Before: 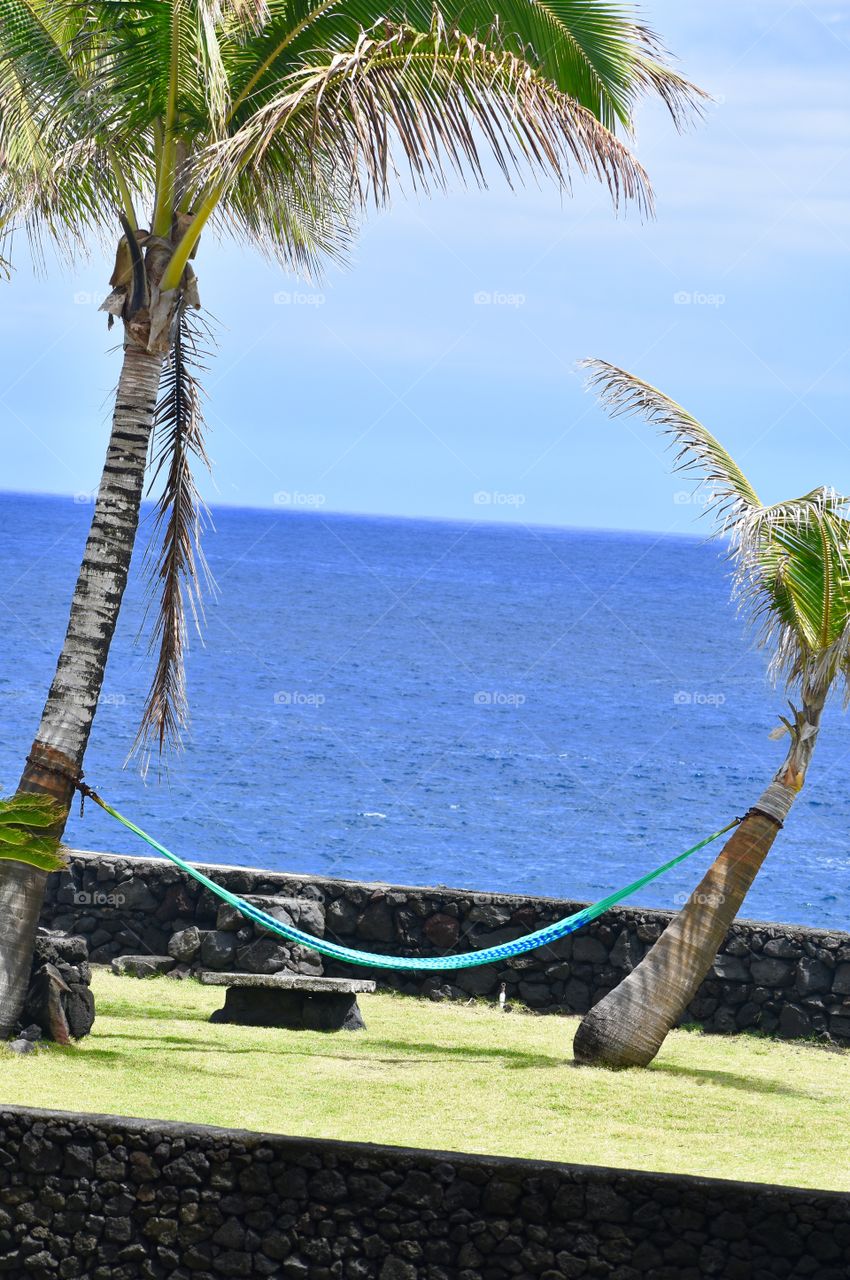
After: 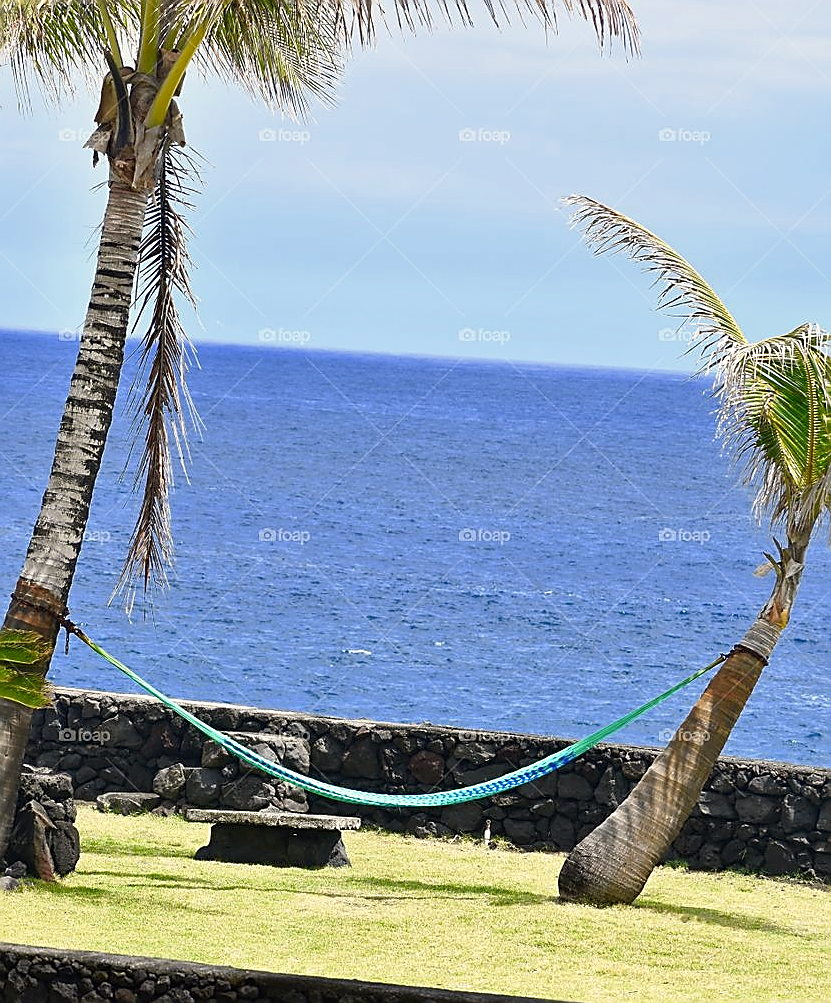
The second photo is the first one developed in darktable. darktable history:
local contrast: mode bilateral grid, contrast 20, coarseness 51, detail 120%, midtone range 0.2
sharpen: radius 1.413, amount 1.235, threshold 0.641
crop and rotate: left 1.915%, top 12.742%, right 0.272%, bottom 8.863%
color calibration: x 0.331, y 0.343, temperature 5623.2 K
